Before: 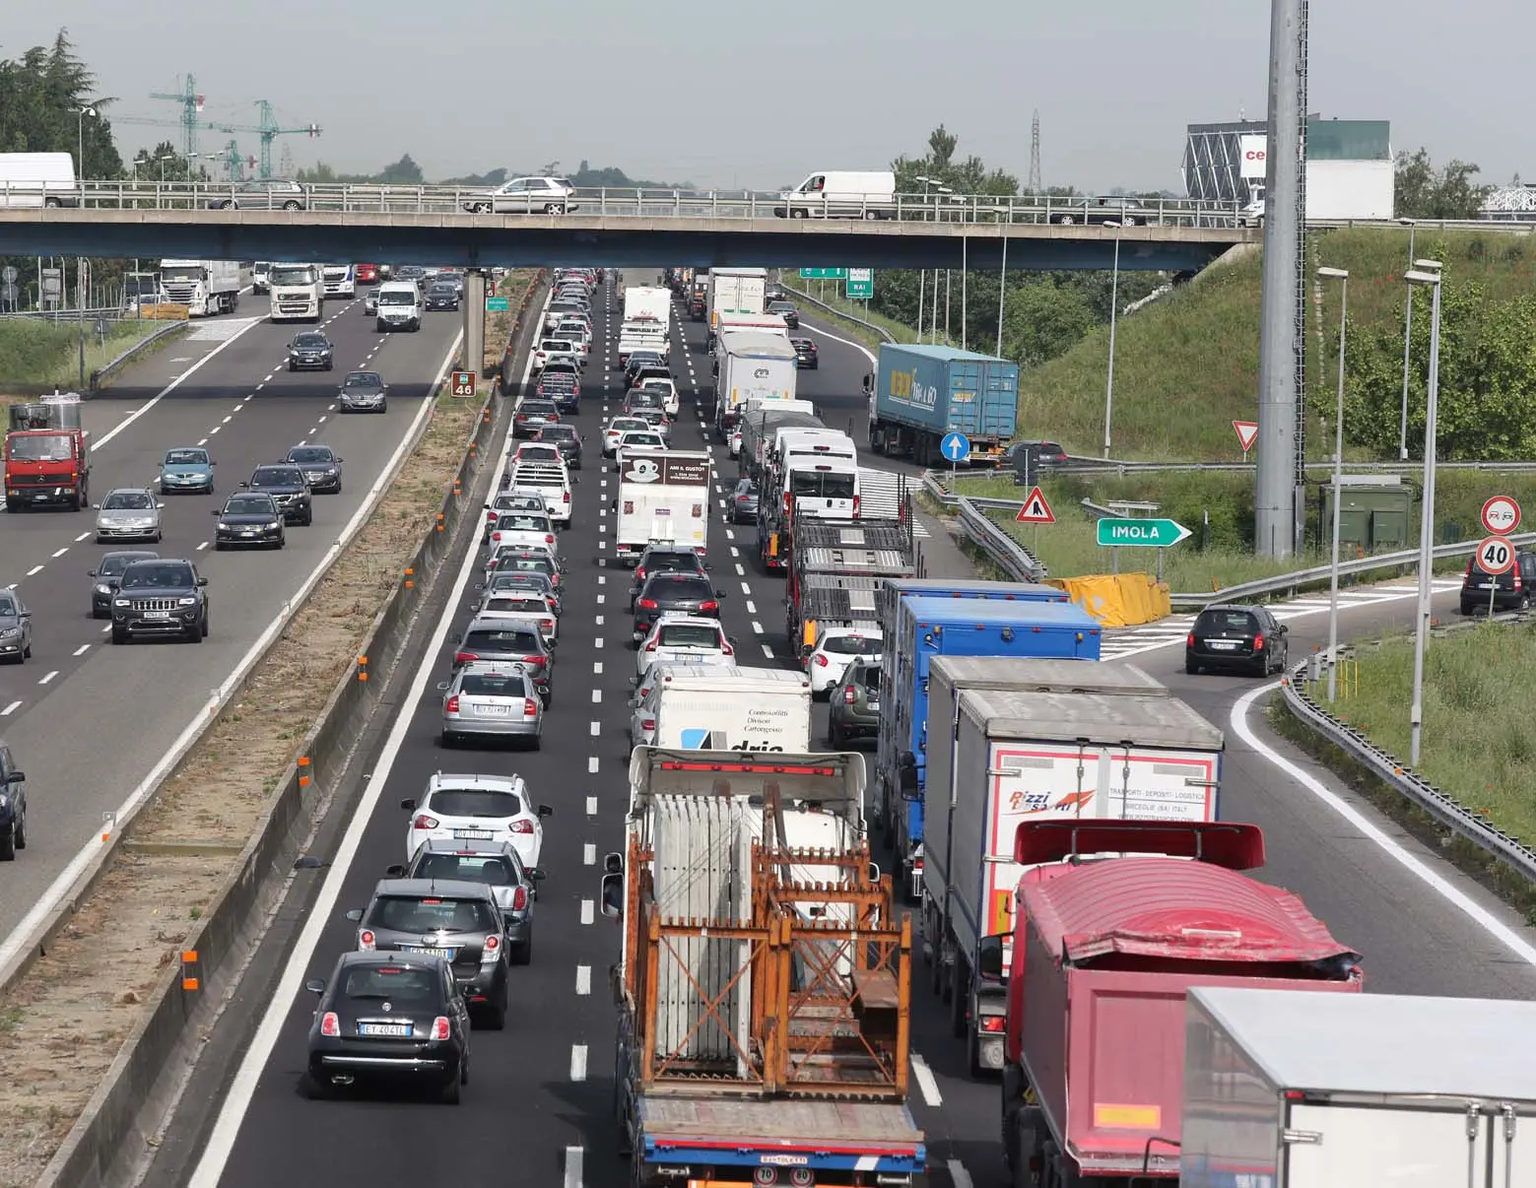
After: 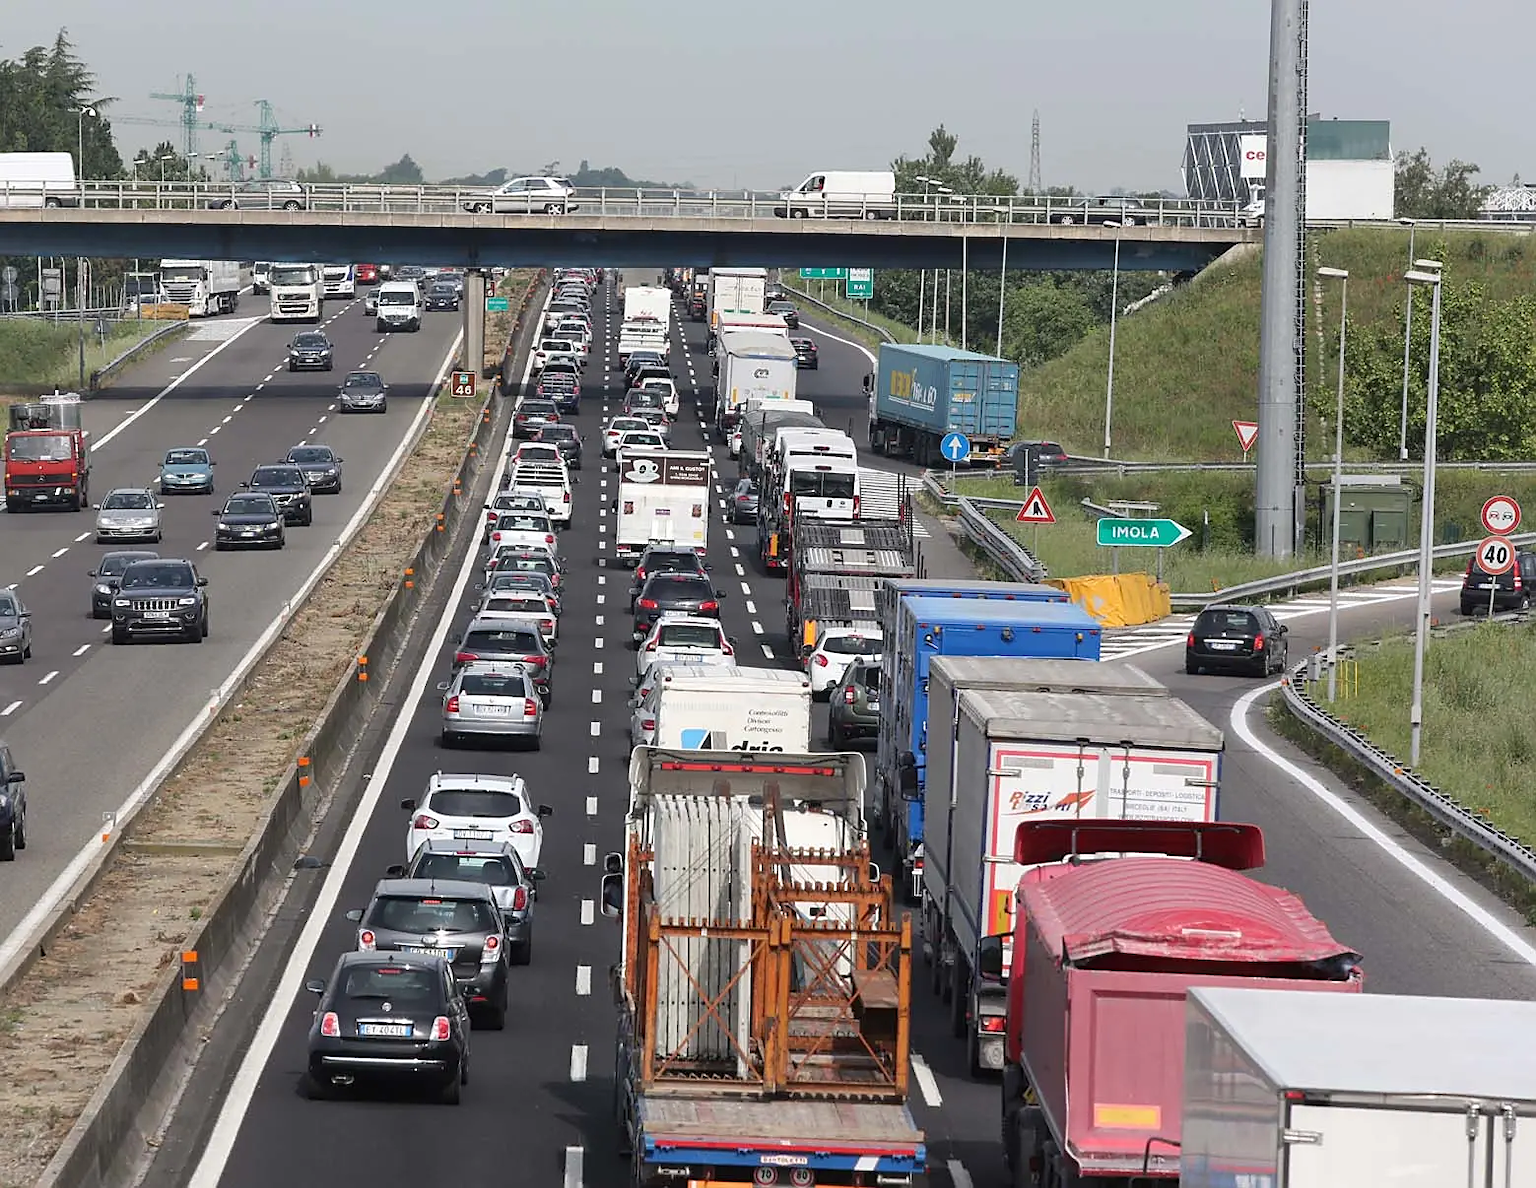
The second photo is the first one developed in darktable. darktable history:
exposure: compensate highlight preservation false
sharpen: radius 1.864, amount 0.398, threshold 1.271
rgb curve: mode RGB, independent channels
